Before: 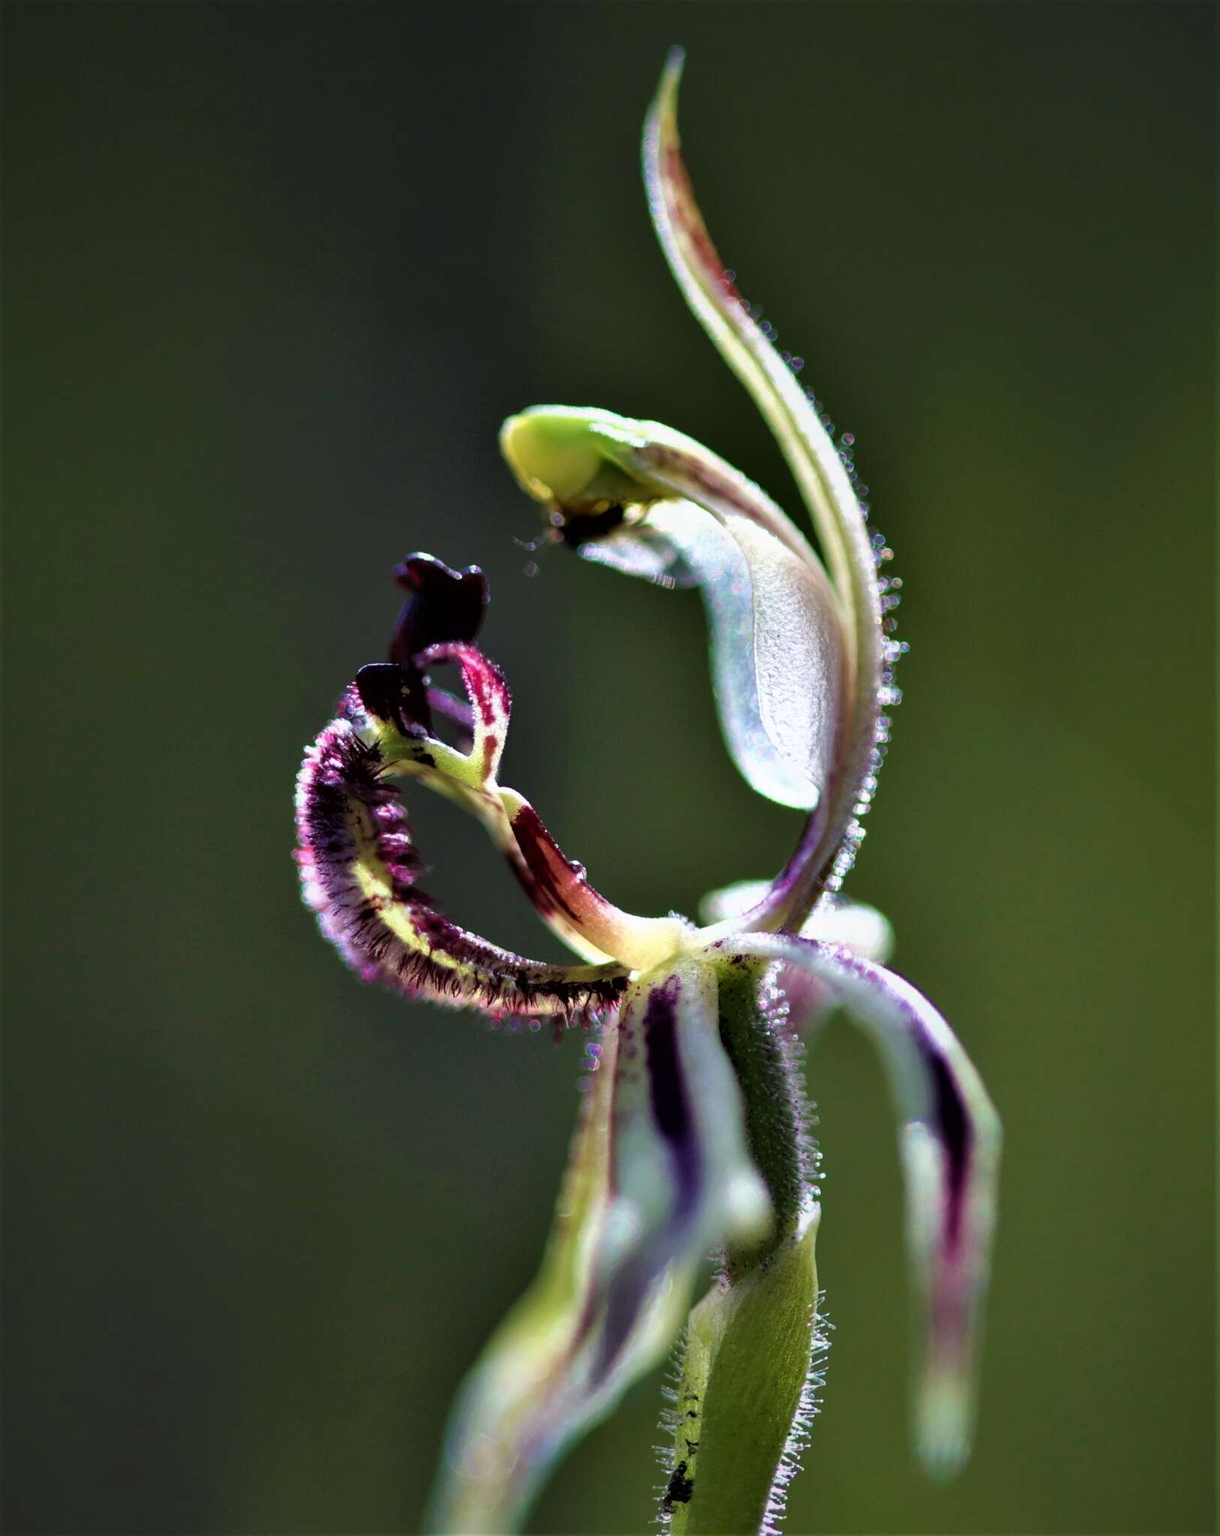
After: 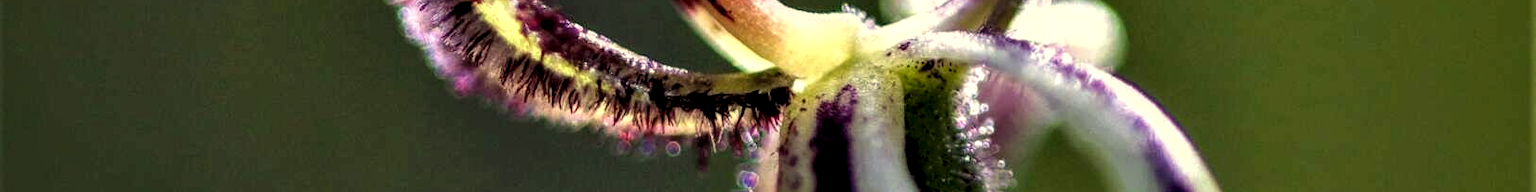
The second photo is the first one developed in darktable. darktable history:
color correction: highlights a* 1.39, highlights b* 17.83
crop and rotate: top 59.084%, bottom 30.916%
local contrast: detail 160%
